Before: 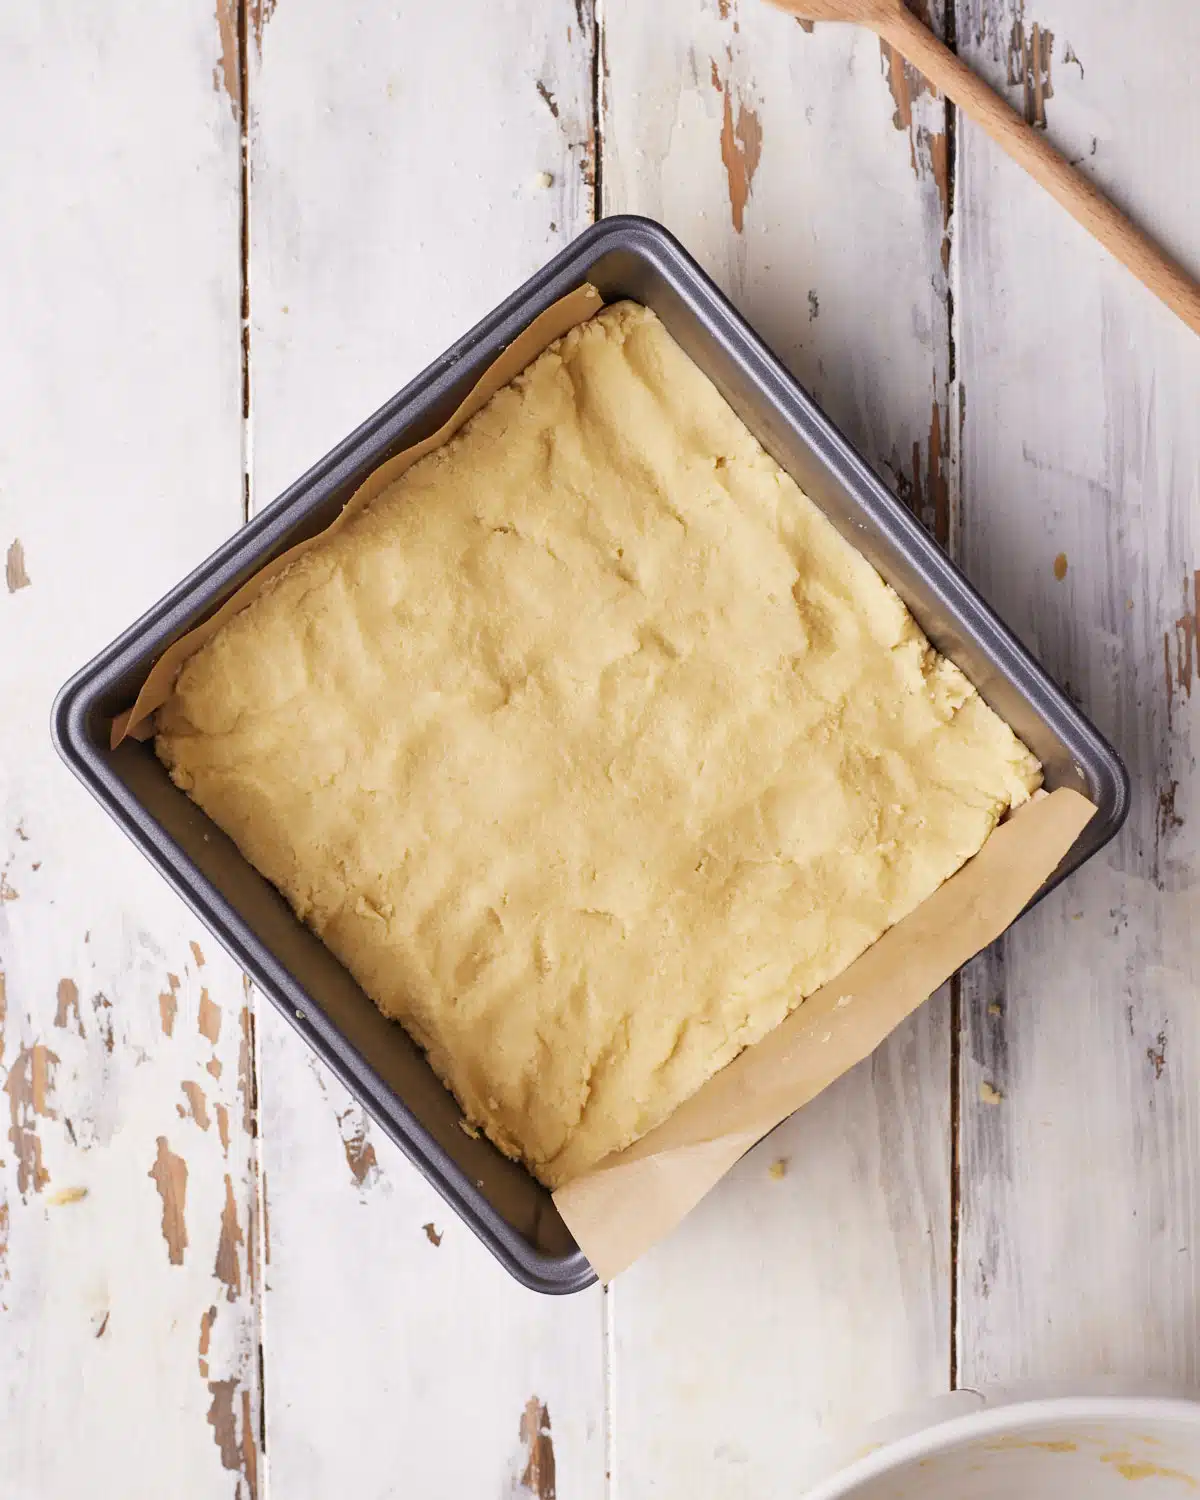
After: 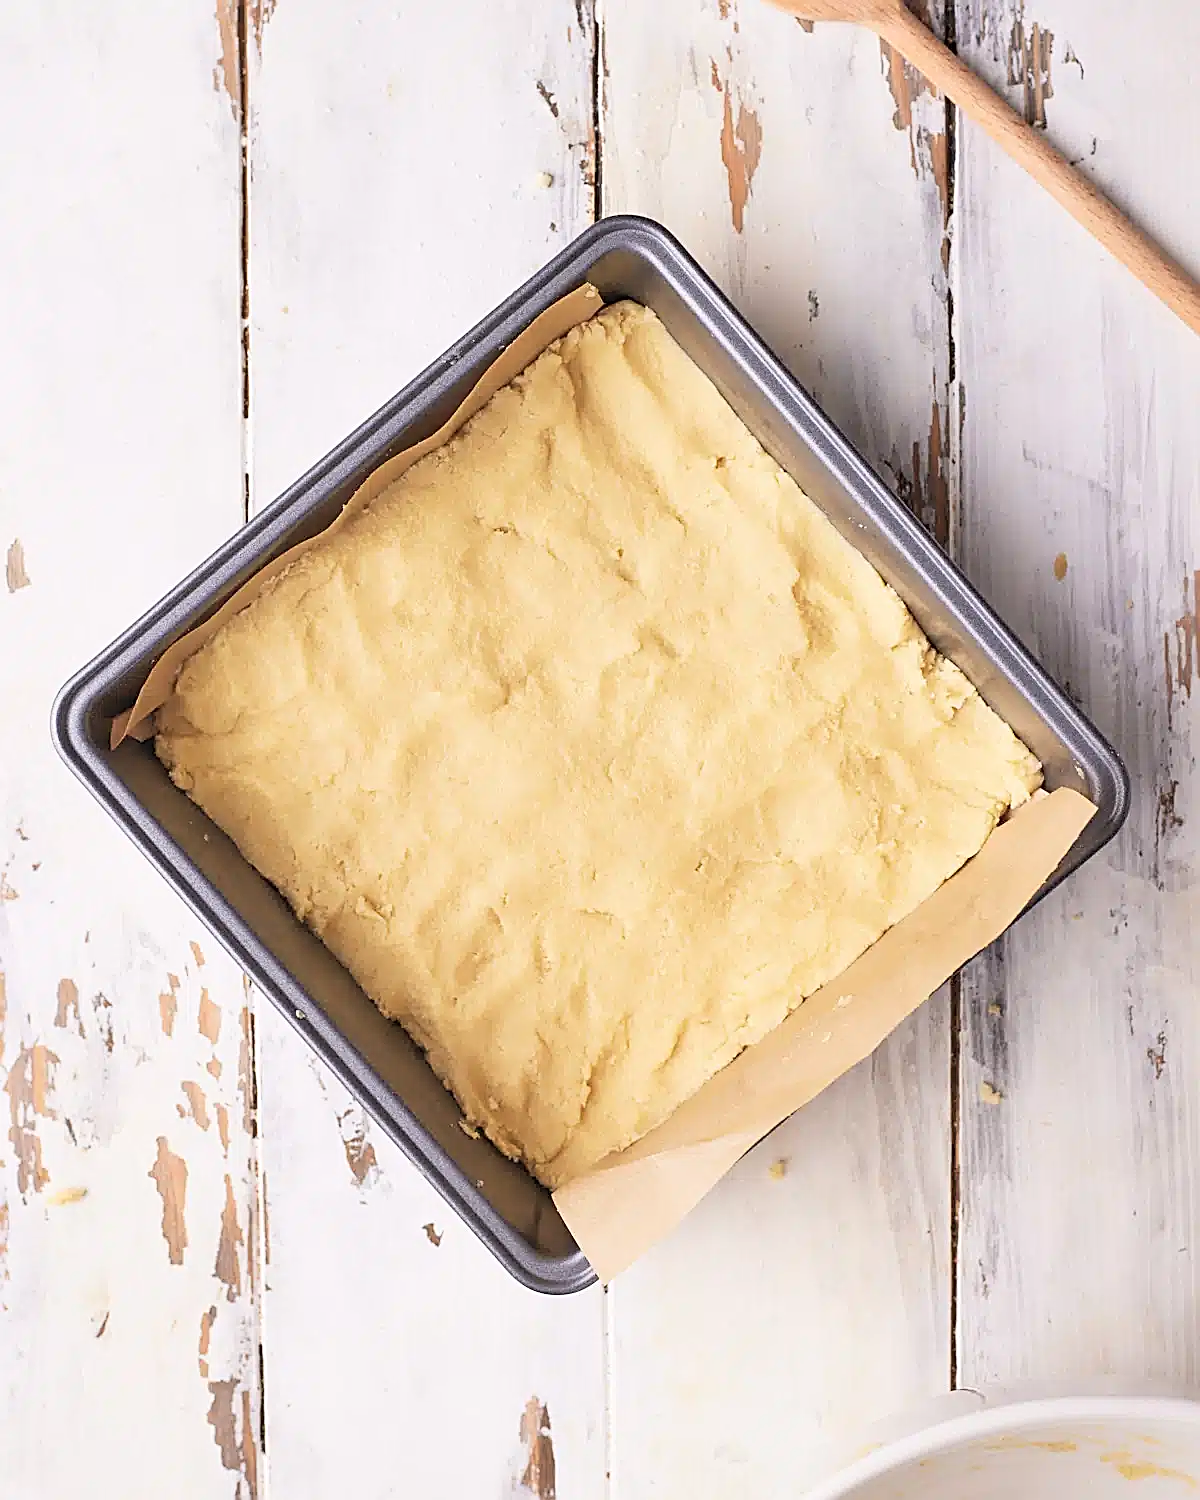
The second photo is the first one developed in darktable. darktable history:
sharpen: amount 0.887
contrast brightness saturation: contrast 0.137, brightness 0.219
